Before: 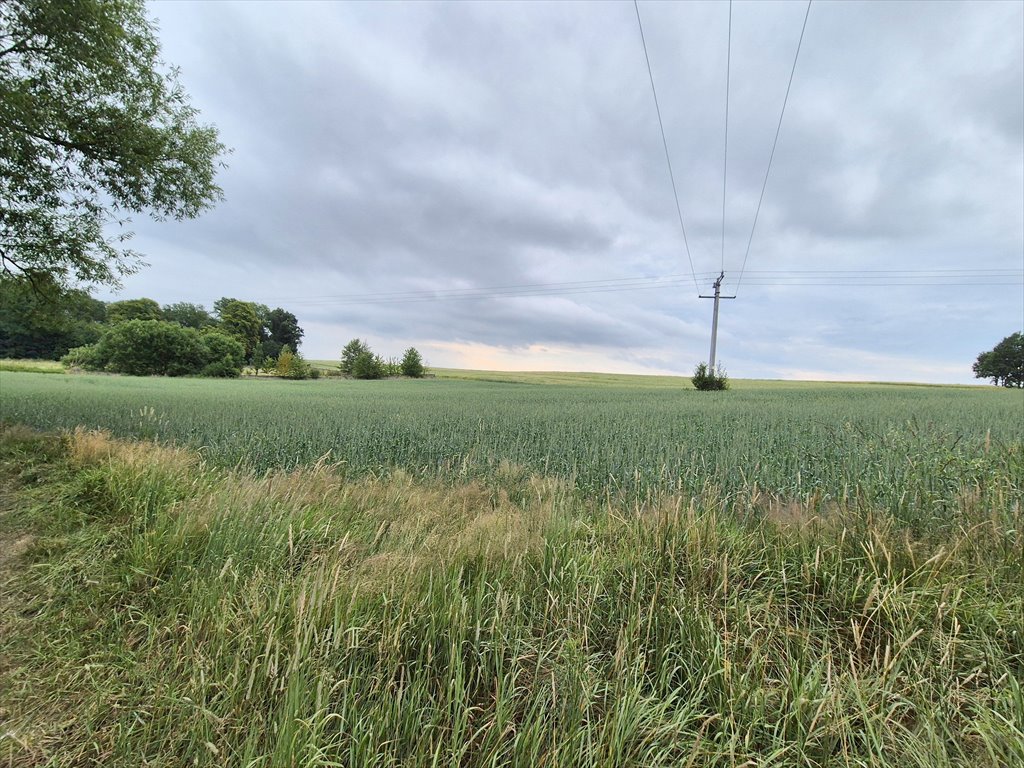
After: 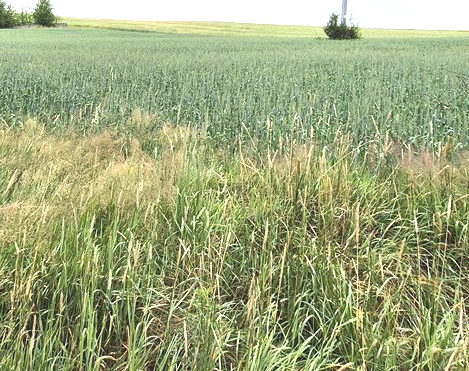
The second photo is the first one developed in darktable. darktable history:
crop: left 35.976%, top 45.819%, right 18.162%, bottom 5.807%
exposure: black level correction -0.005, exposure 1.002 EV, compensate highlight preservation false
